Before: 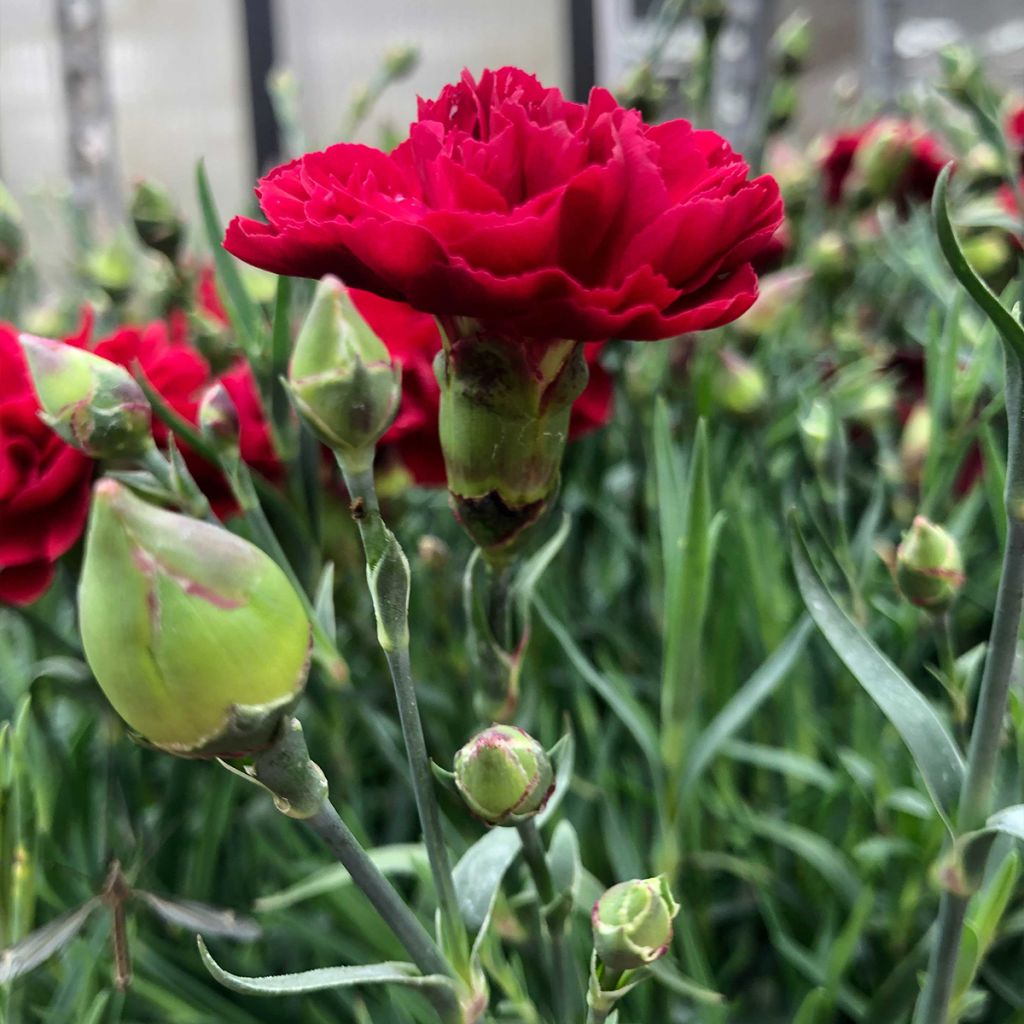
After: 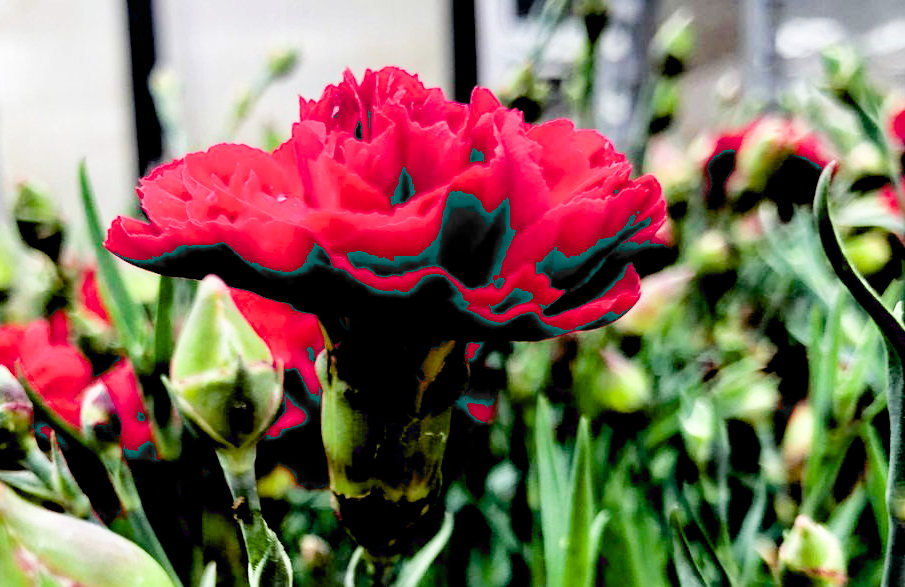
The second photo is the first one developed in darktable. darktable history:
exposure: black level correction 0.036, exposure 0.908 EV, compensate highlight preservation false
haze removal: compatibility mode true, adaptive false
crop and rotate: left 11.557%, bottom 42.609%
filmic rgb: black relative exposure -5.02 EV, white relative exposure 3.49 EV, threshold 2.97 EV, hardness 3.17, contrast 1.299, highlights saturation mix -49.33%, enable highlight reconstruction true
